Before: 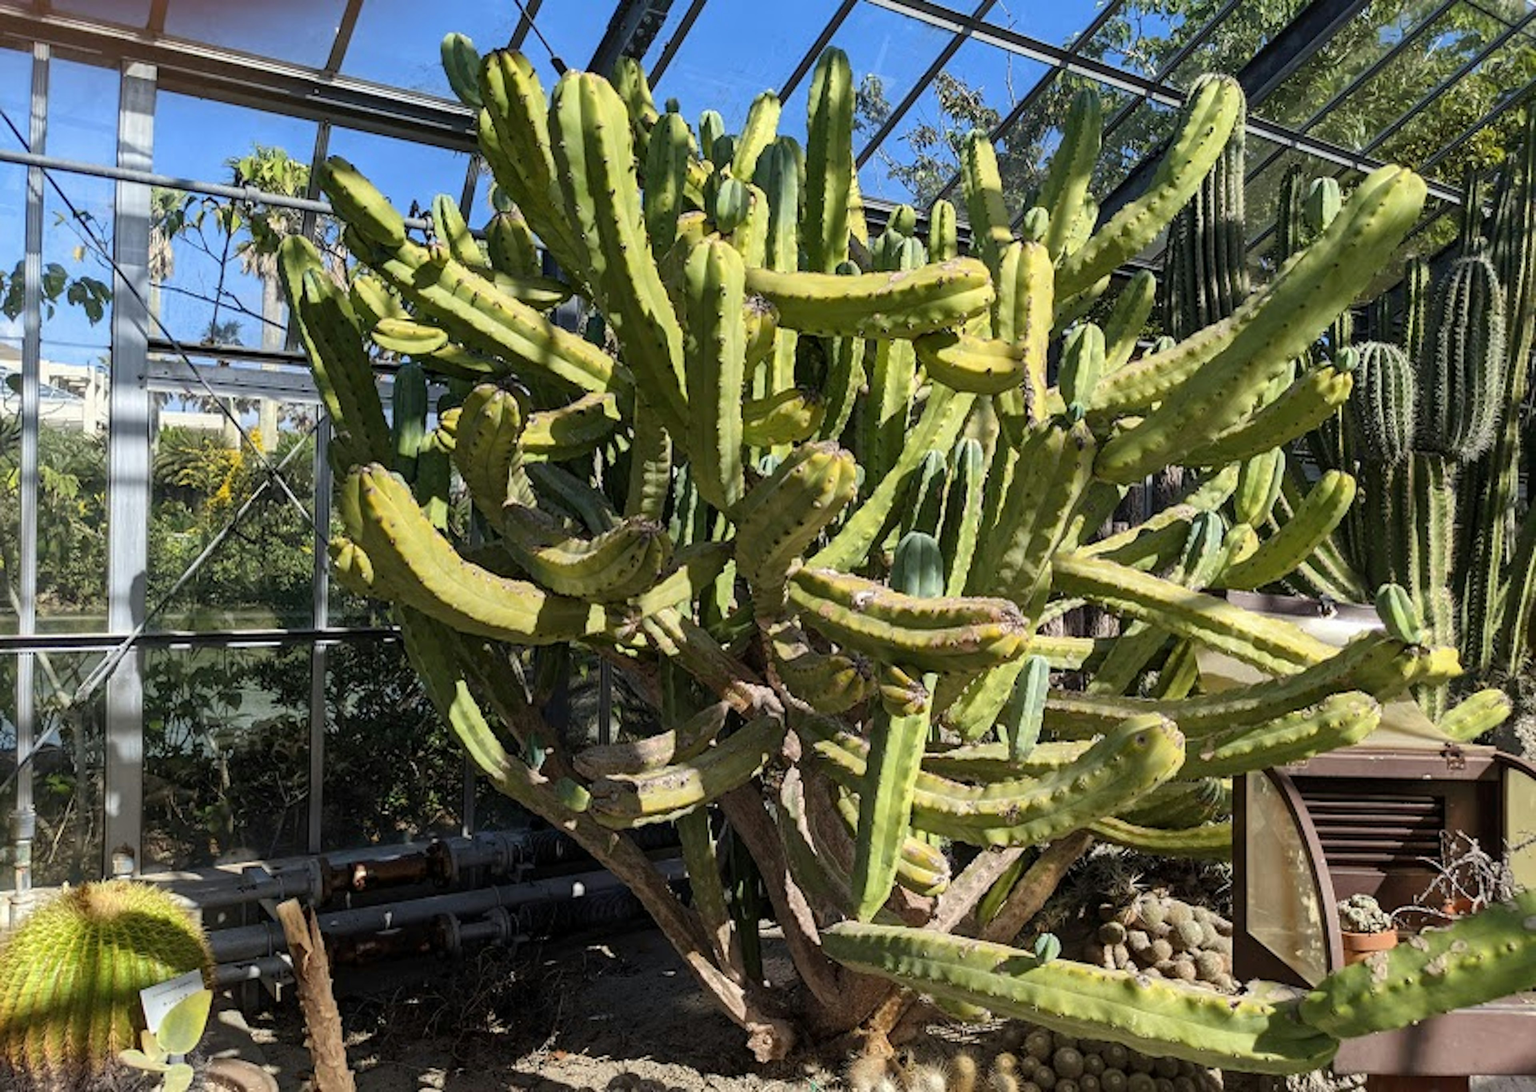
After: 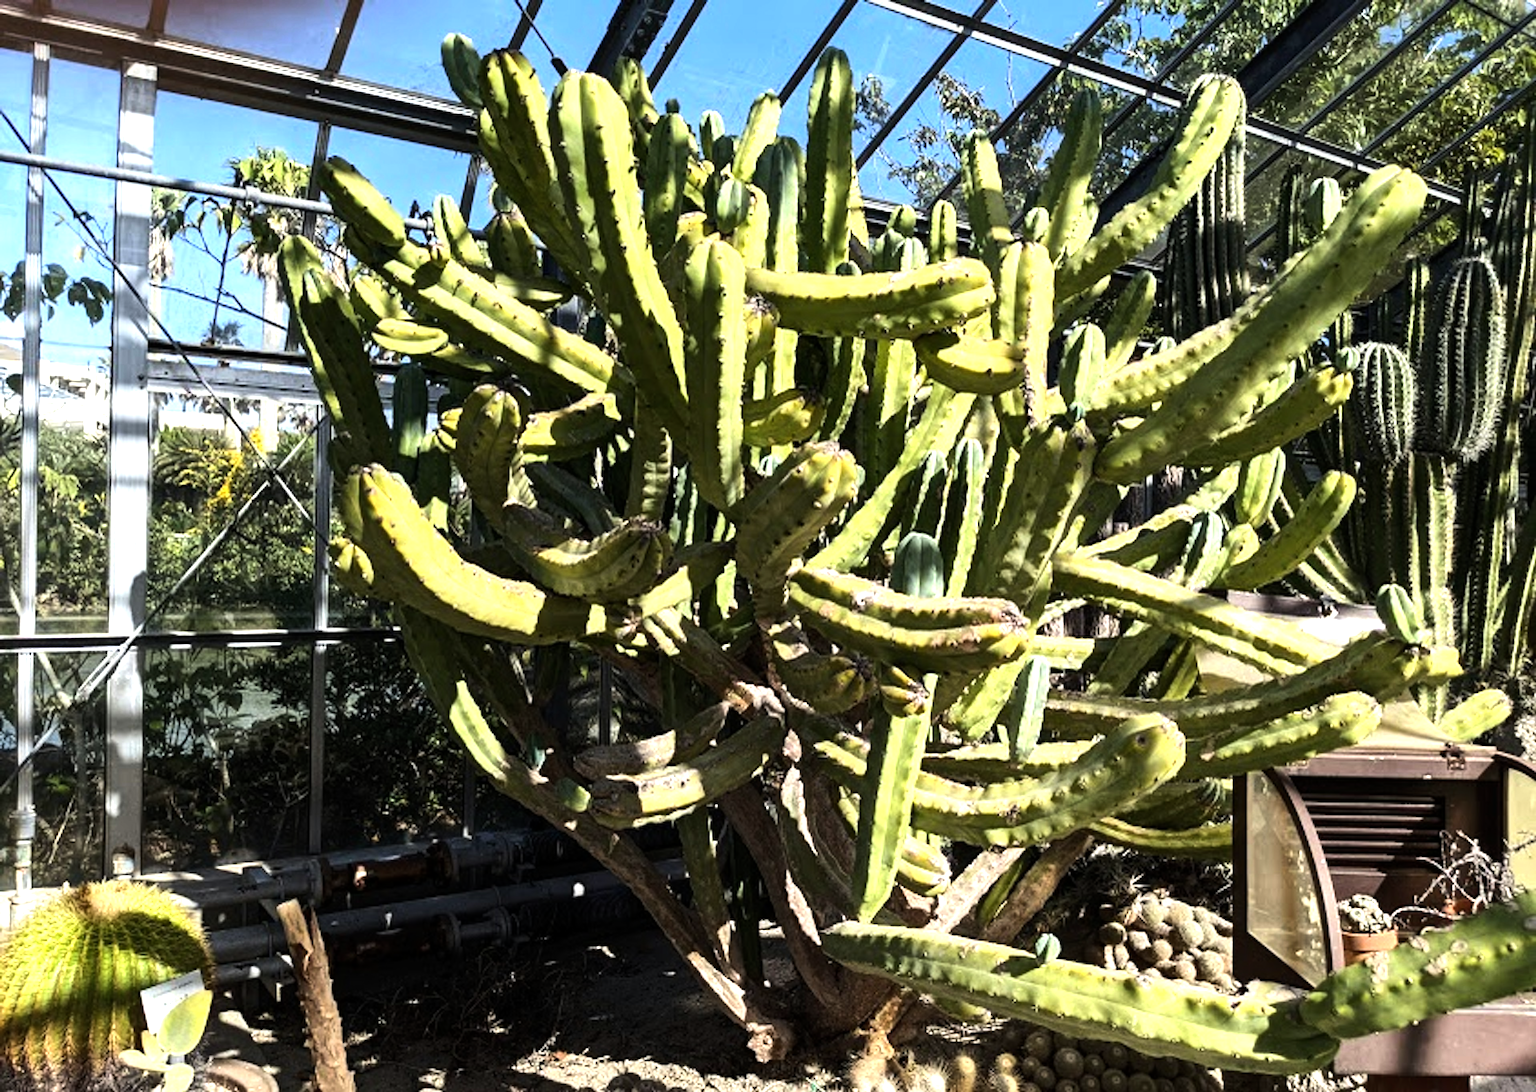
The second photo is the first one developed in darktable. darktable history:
tone equalizer: -8 EV -1.09 EV, -7 EV -1.03 EV, -6 EV -0.886 EV, -5 EV -0.601 EV, -3 EV 0.57 EV, -2 EV 0.881 EV, -1 EV 0.995 EV, +0 EV 1.08 EV, edges refinement/feathering 500, mask exposure compensation -1.57 EV, preserve details no
